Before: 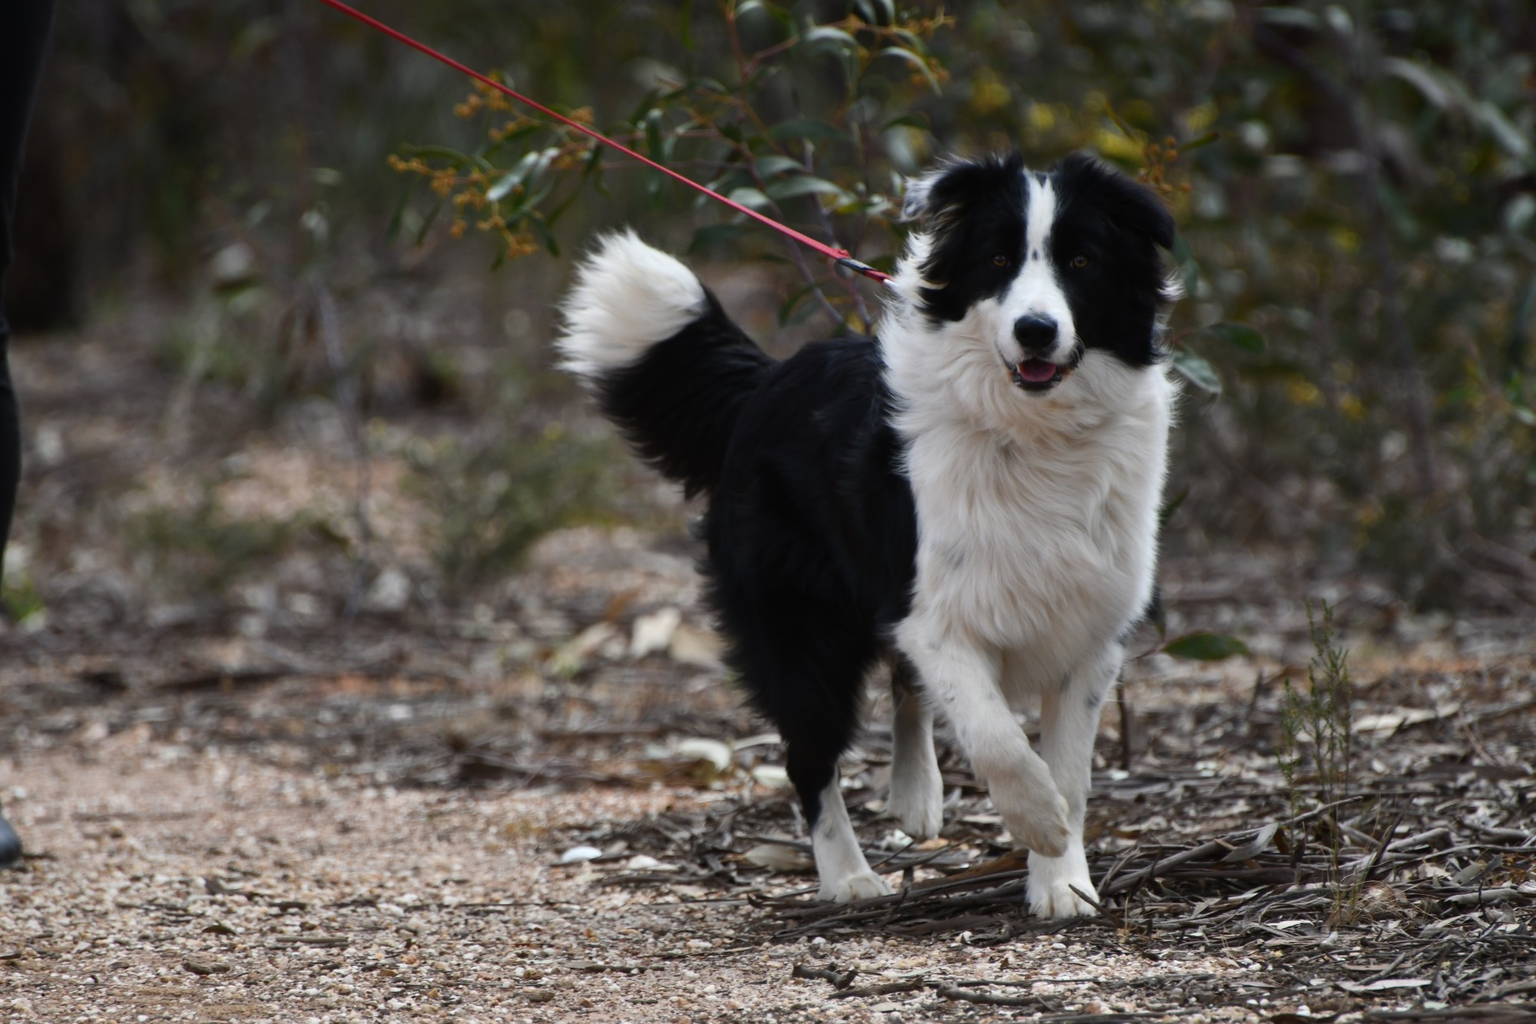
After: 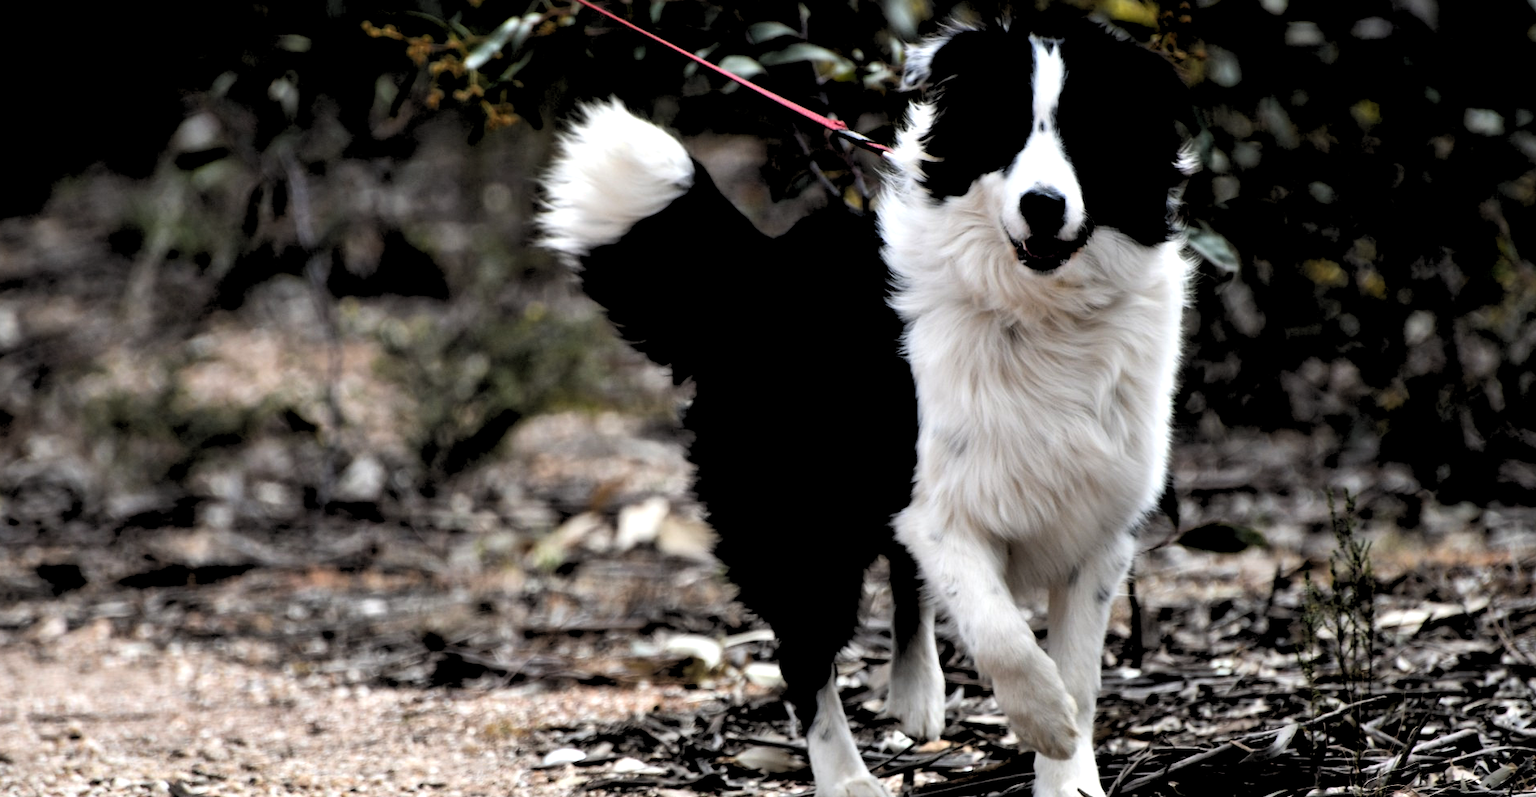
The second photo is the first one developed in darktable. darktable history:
crop and rotate: left 2.991%, top 13.302%, right 1.981%, bottom 12.636%
tone equalizer: -8 EV -0.75 EV, -7 EV -0.7 EV, -6 EV -0.6 EV, -5 EV -0.4 EV, -3 EV 0.4 EV, -2 EV 0.6 EV, -1 EV 0.7 EV, +0 EV 0.75 EV, edges refinement/feathering 500, mask exposure compensation -1.57 EV, preserve details no
rgb levels: levels [[0.029, 0.461, 0.922], [0, 0.5, 1], [0, 0.5, 1]]
